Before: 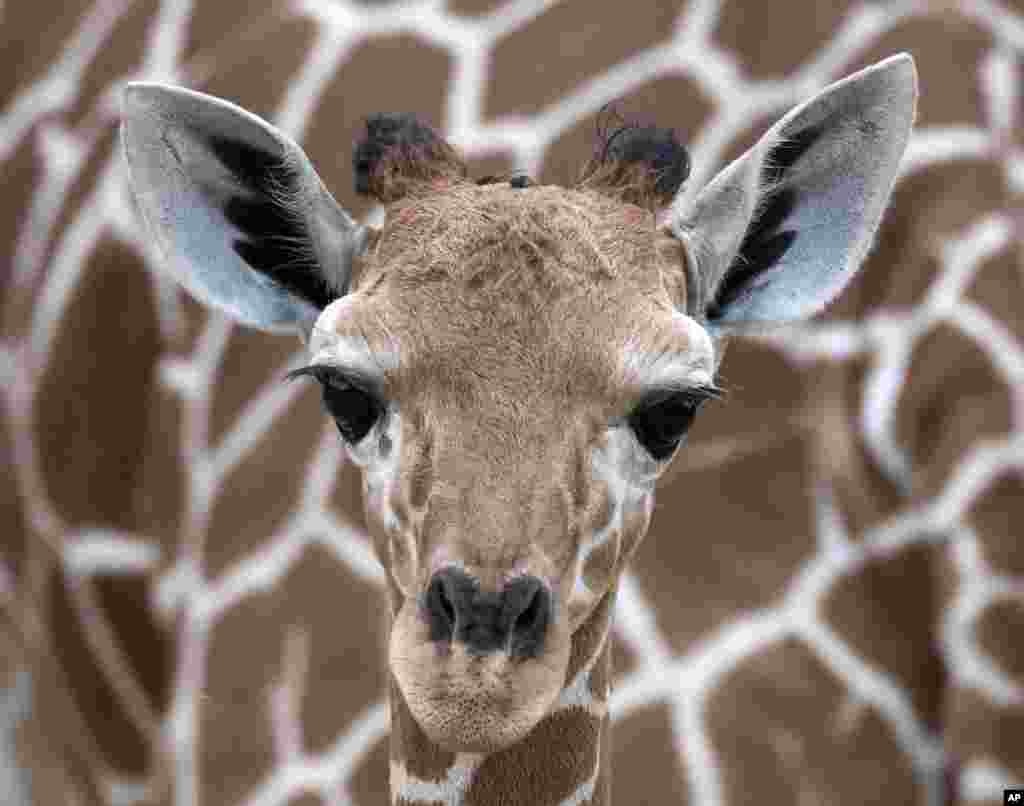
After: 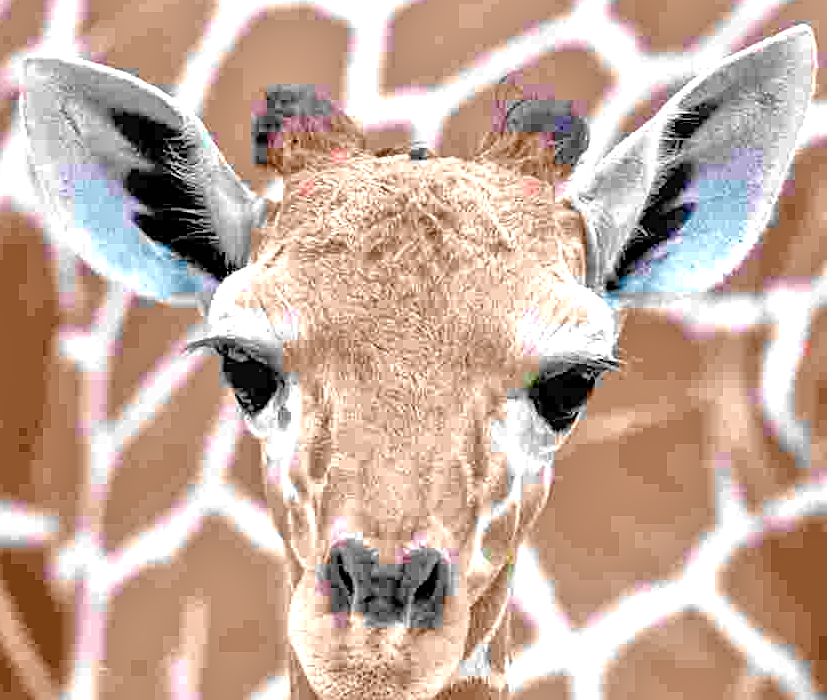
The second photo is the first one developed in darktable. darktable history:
crop: left 9.934%, top 3.58%, right 9.213%, bottom 9.471%
shadows and highlights: radius 334, shadows 63.83, highlights 4.24, compress 87.96%, soften with gaussian
sharpen: on, module defaults
levels: levels [0, 0.394, 0.787]
tone equalizer: -7 EV 0.156 EV, -6 EV 0.563 EV, -5 EV 1.17 EV, -4 EV 1.31 EV, -3 EV 1.15 EV, -2 EV 0.6 EV, -1 EV 0.147 EV
